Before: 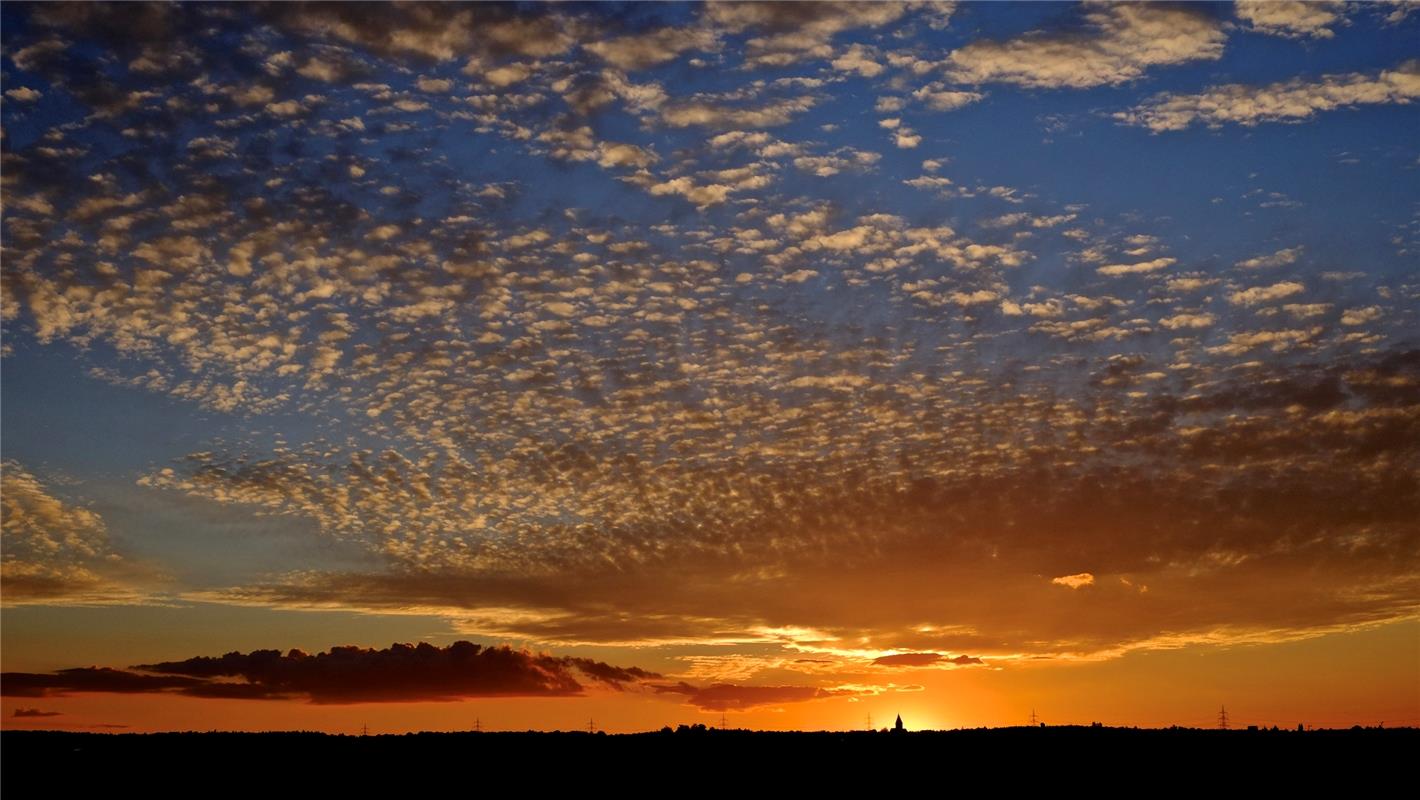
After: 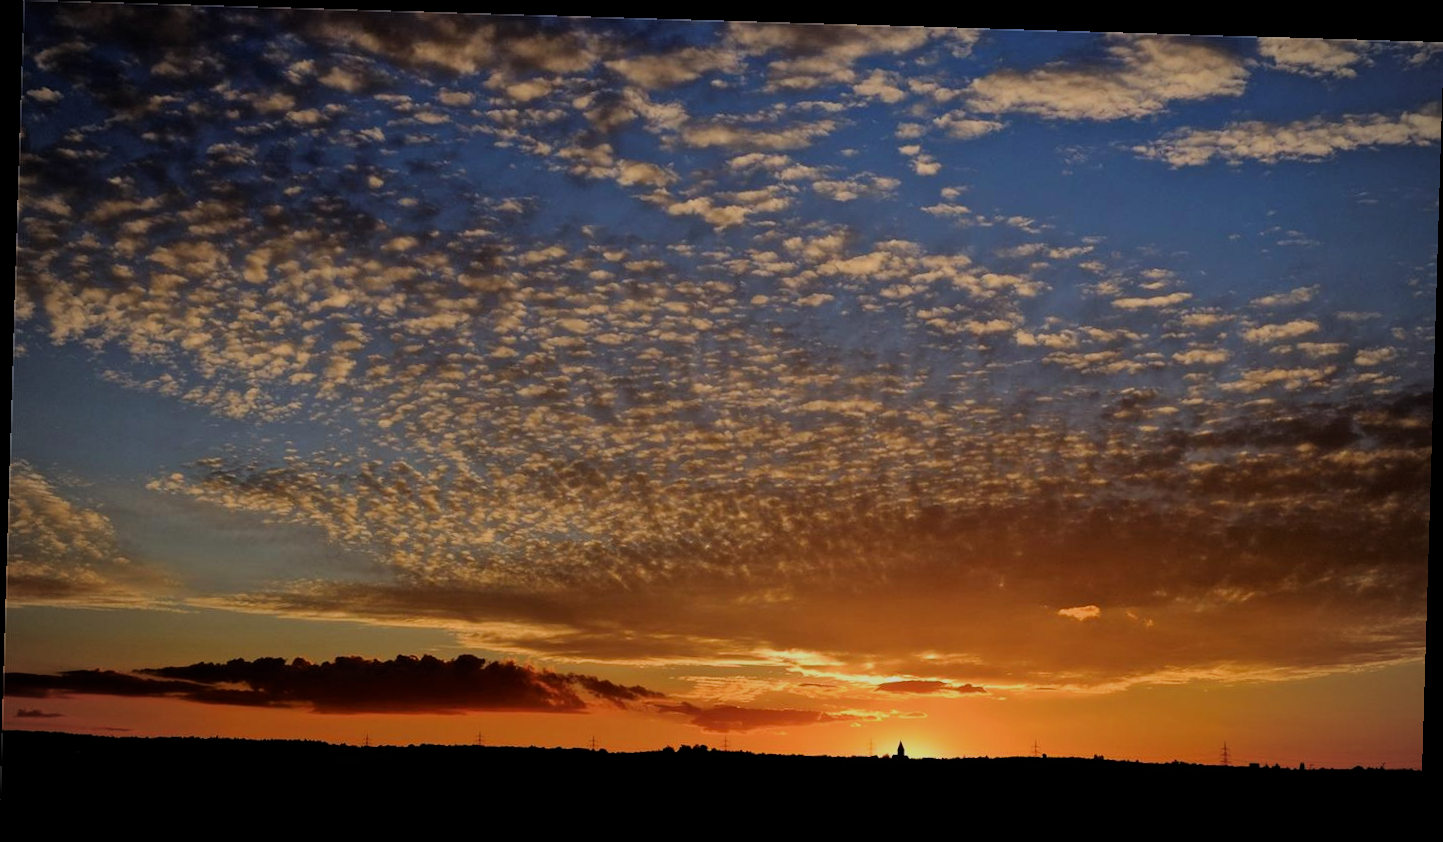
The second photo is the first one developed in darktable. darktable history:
vignetting: unbound false
tone equalizer: on, module defaults
filmic rgb: black relative exposure -7.65 EV, white relative exposure 4.56 EV, hardness 3.61
rotate and perspective: rotation 1.72°, automatic cropping off
